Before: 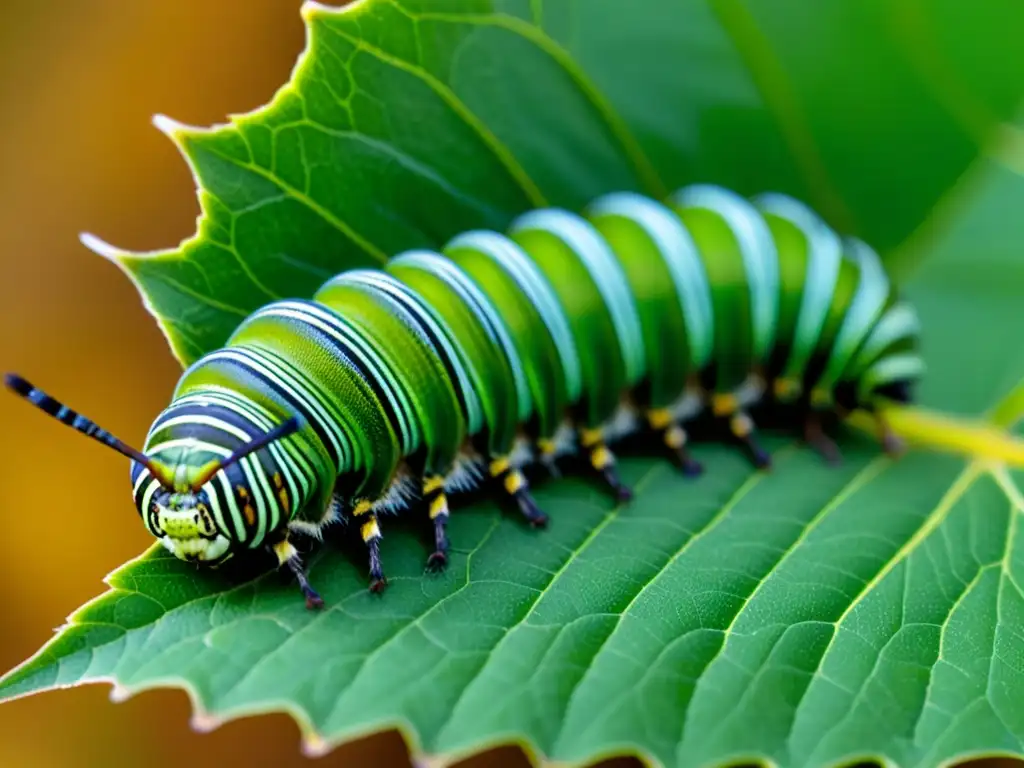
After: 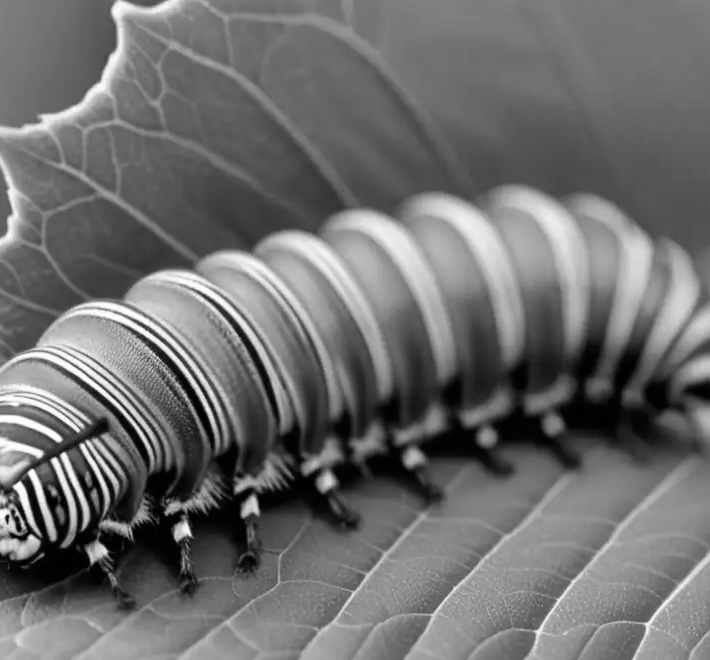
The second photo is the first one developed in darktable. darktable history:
color correction: highlights b* -0.02, saturation 0.815
crop: left 18.495%, right 12.16%, bottom 14.032%
contrast brightness saturation: saturation -0.998
